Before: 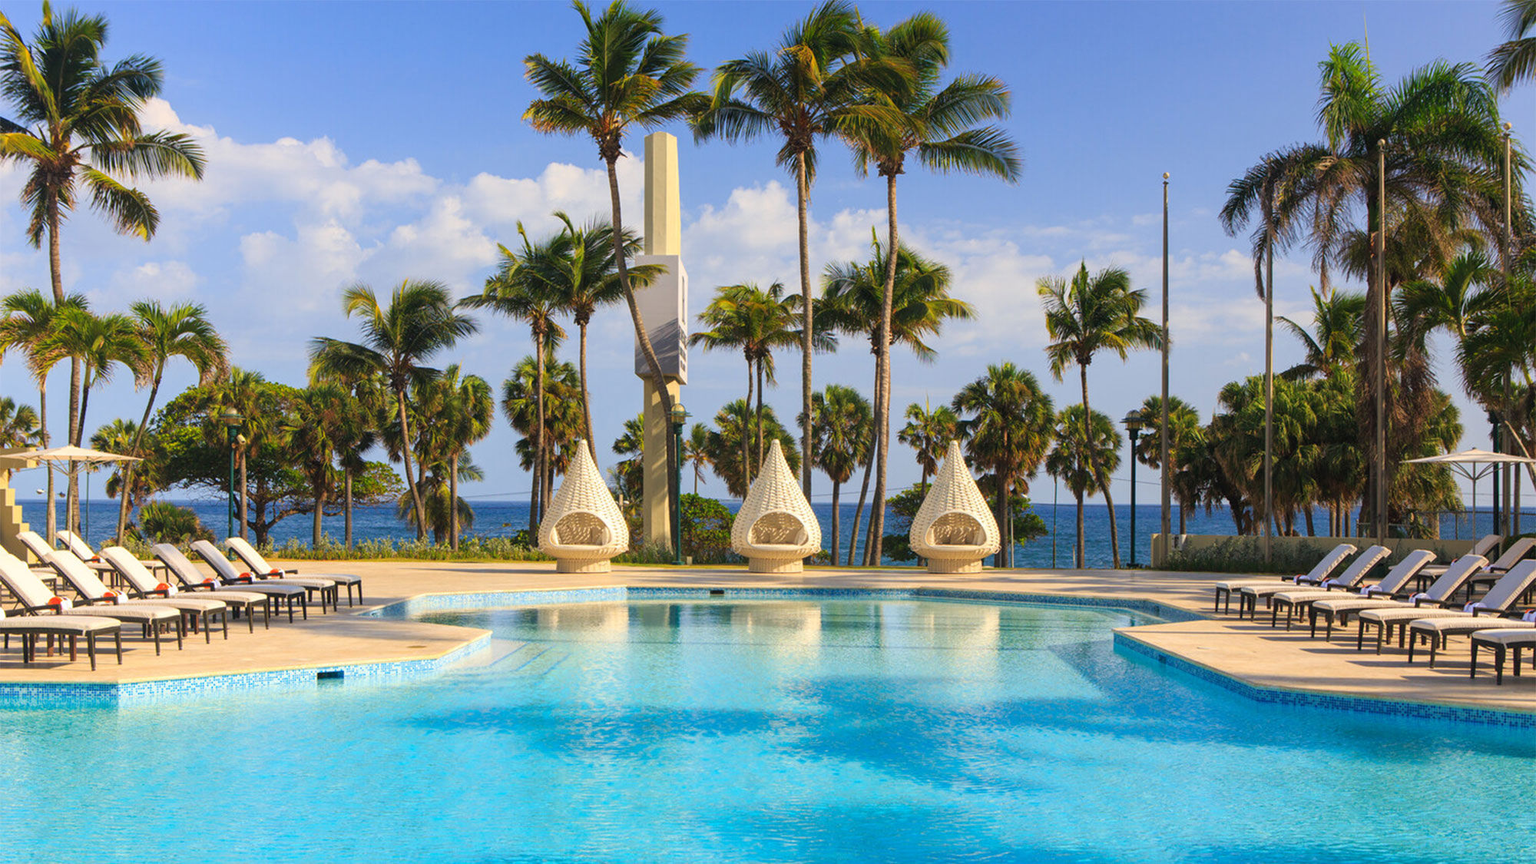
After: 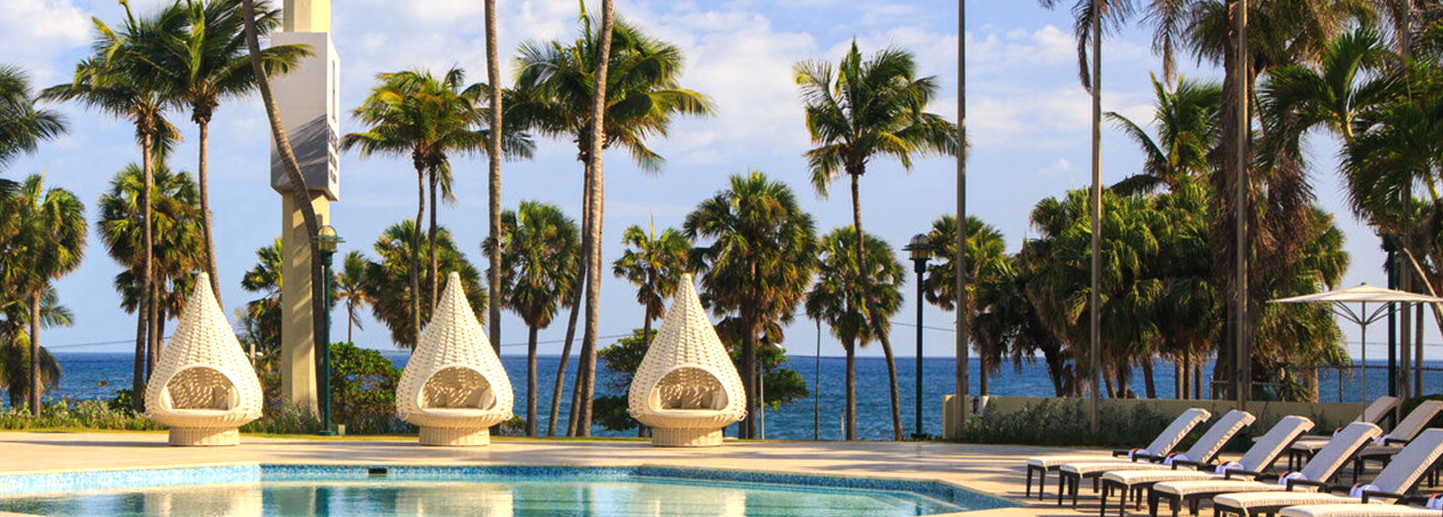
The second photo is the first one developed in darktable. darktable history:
tone equalizer: -8 EV -0.44 EV, -7 EV -0.381 EV, -6 EV -0.305 EV, -5 EV -0.221 EV, -3 EV 0.19 EV, -2 EV 0.325 EV, -1 EV 0.398 EV, +0 EV 0.443 EV, edges refinement/feathering 500, mask exposure compensation -1.57 EV, preserve details no
crop and rotate: left 27.847%, top 26.682%, bottom 27.338%
